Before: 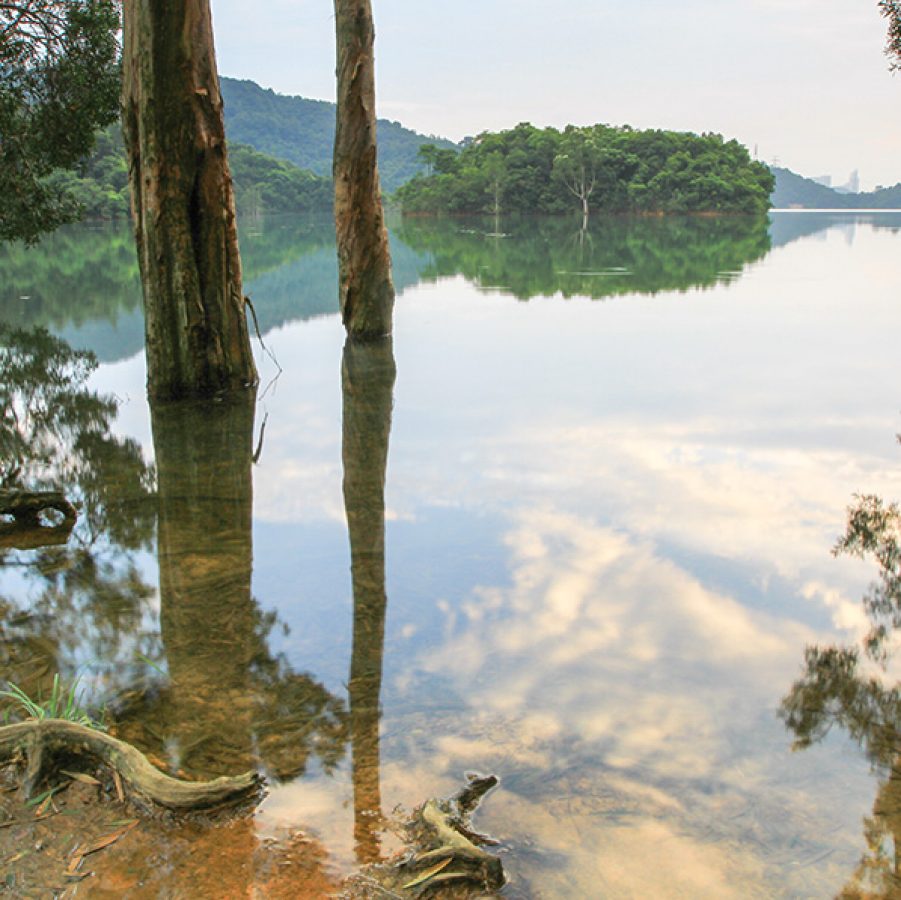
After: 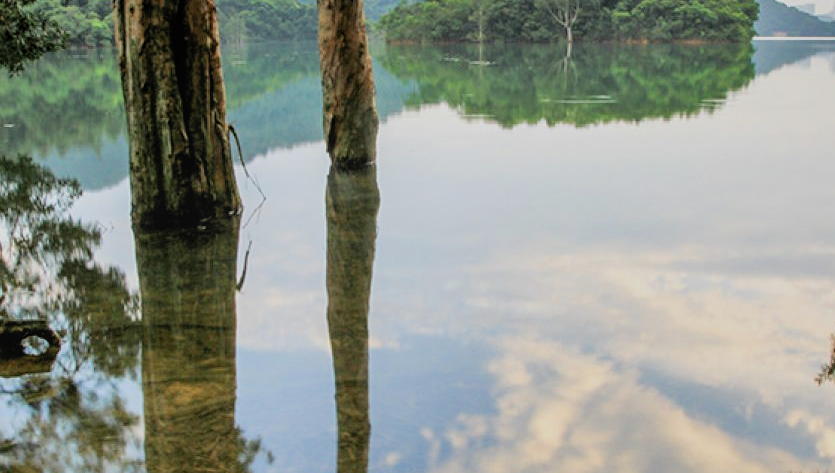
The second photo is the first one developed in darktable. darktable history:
local contrast: detail 110%
crop: left 1.822%, top 19.183%, right 5.438%, bottom 28.233%
filmic rgb: black relative exposure -7.6 EV, white relative exposure 4.64 EV, threshold 5.98 EV, target black luminance 0%, hardness 3.51, latitude 50.28%, contrast 1.027, highlights saturation mix 8.87%, shadows ↔ highlights balance -0.207%, add noise in highlights 0.001, color science v3 (2019), use custom middle-gray values true, iterations of high-quality reconstruction 0, contrast in highlights soft, enable highlight reconstruction true
shadows and highlights: low approximation 0.01, soften with gaussian
exposure: black level correction 0.002, exposure 0.146 EV, compensate exposure bias true, compensate highlight preservation false
